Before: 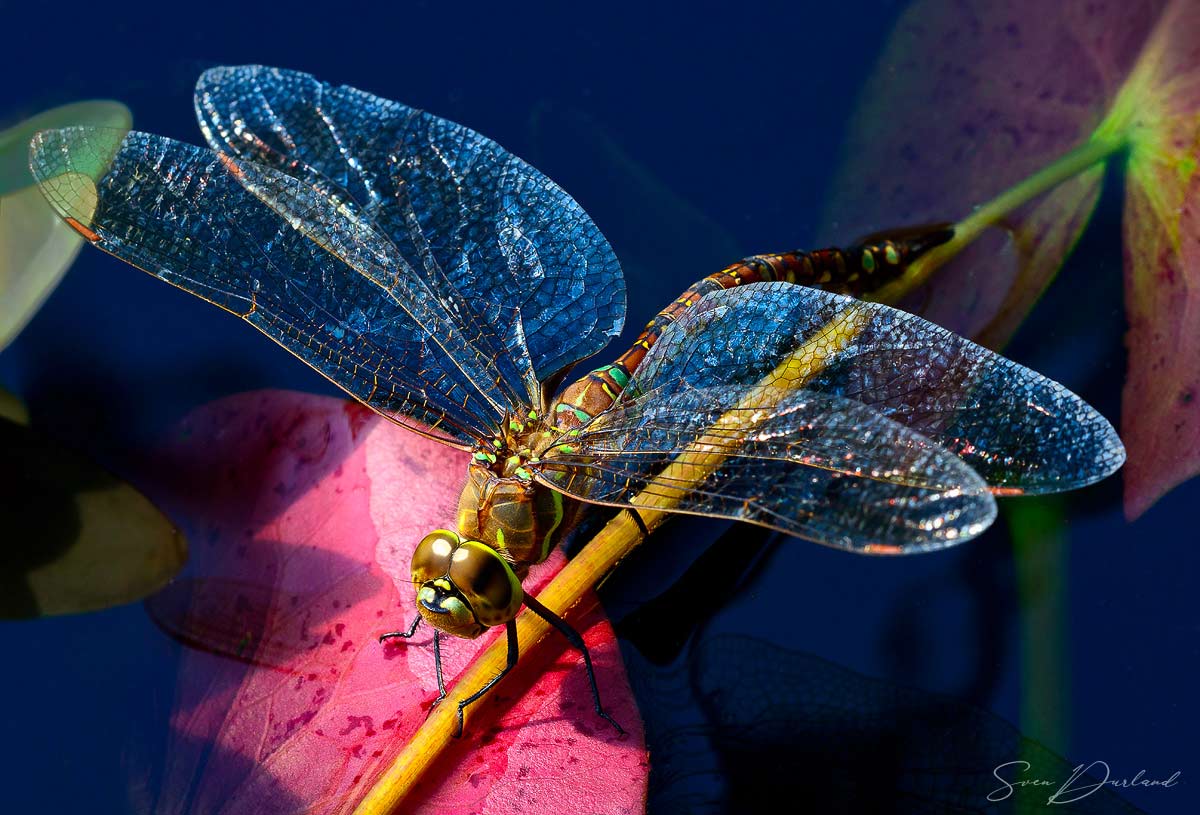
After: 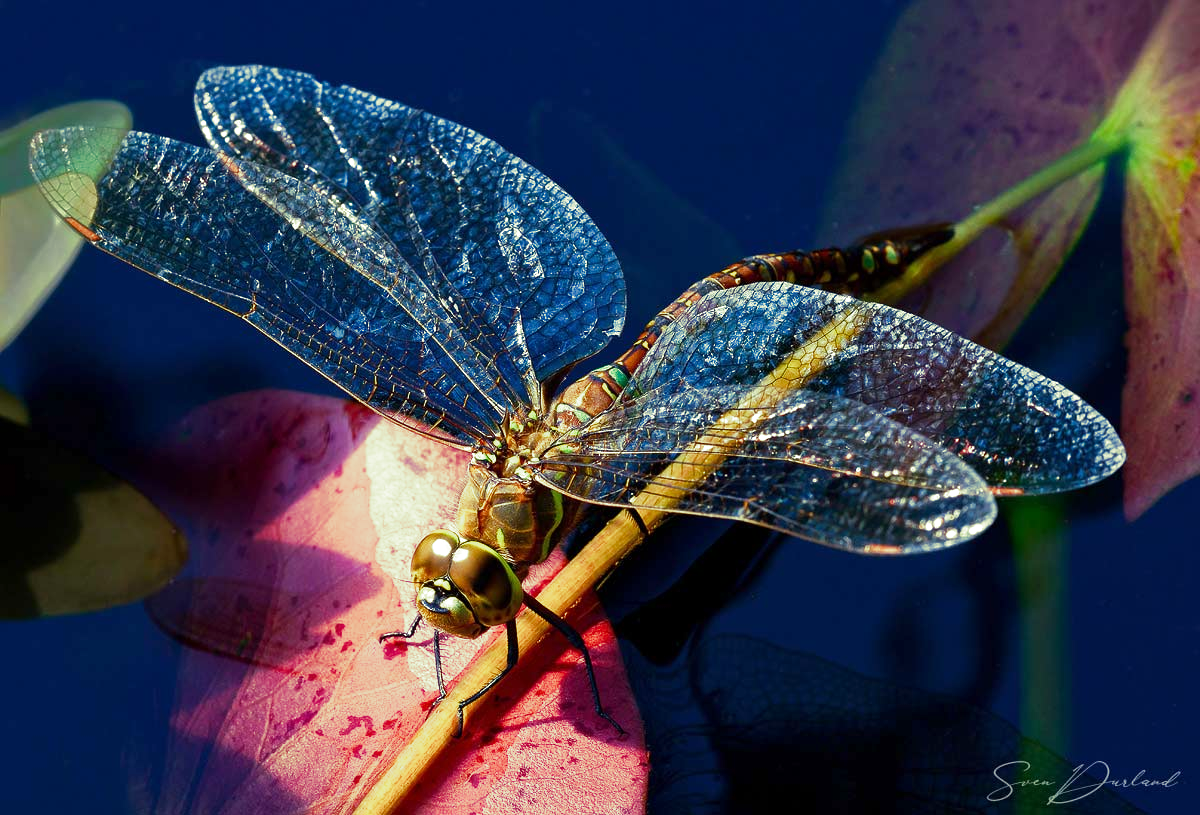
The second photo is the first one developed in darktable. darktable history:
split-toning: shadows › hue 290.82°, shadows › saturation 0.34, highlights › saturation 0.38, balance 0, compress 50%
exposure: exposure 0.29 EV, compensate highlight preservation false
